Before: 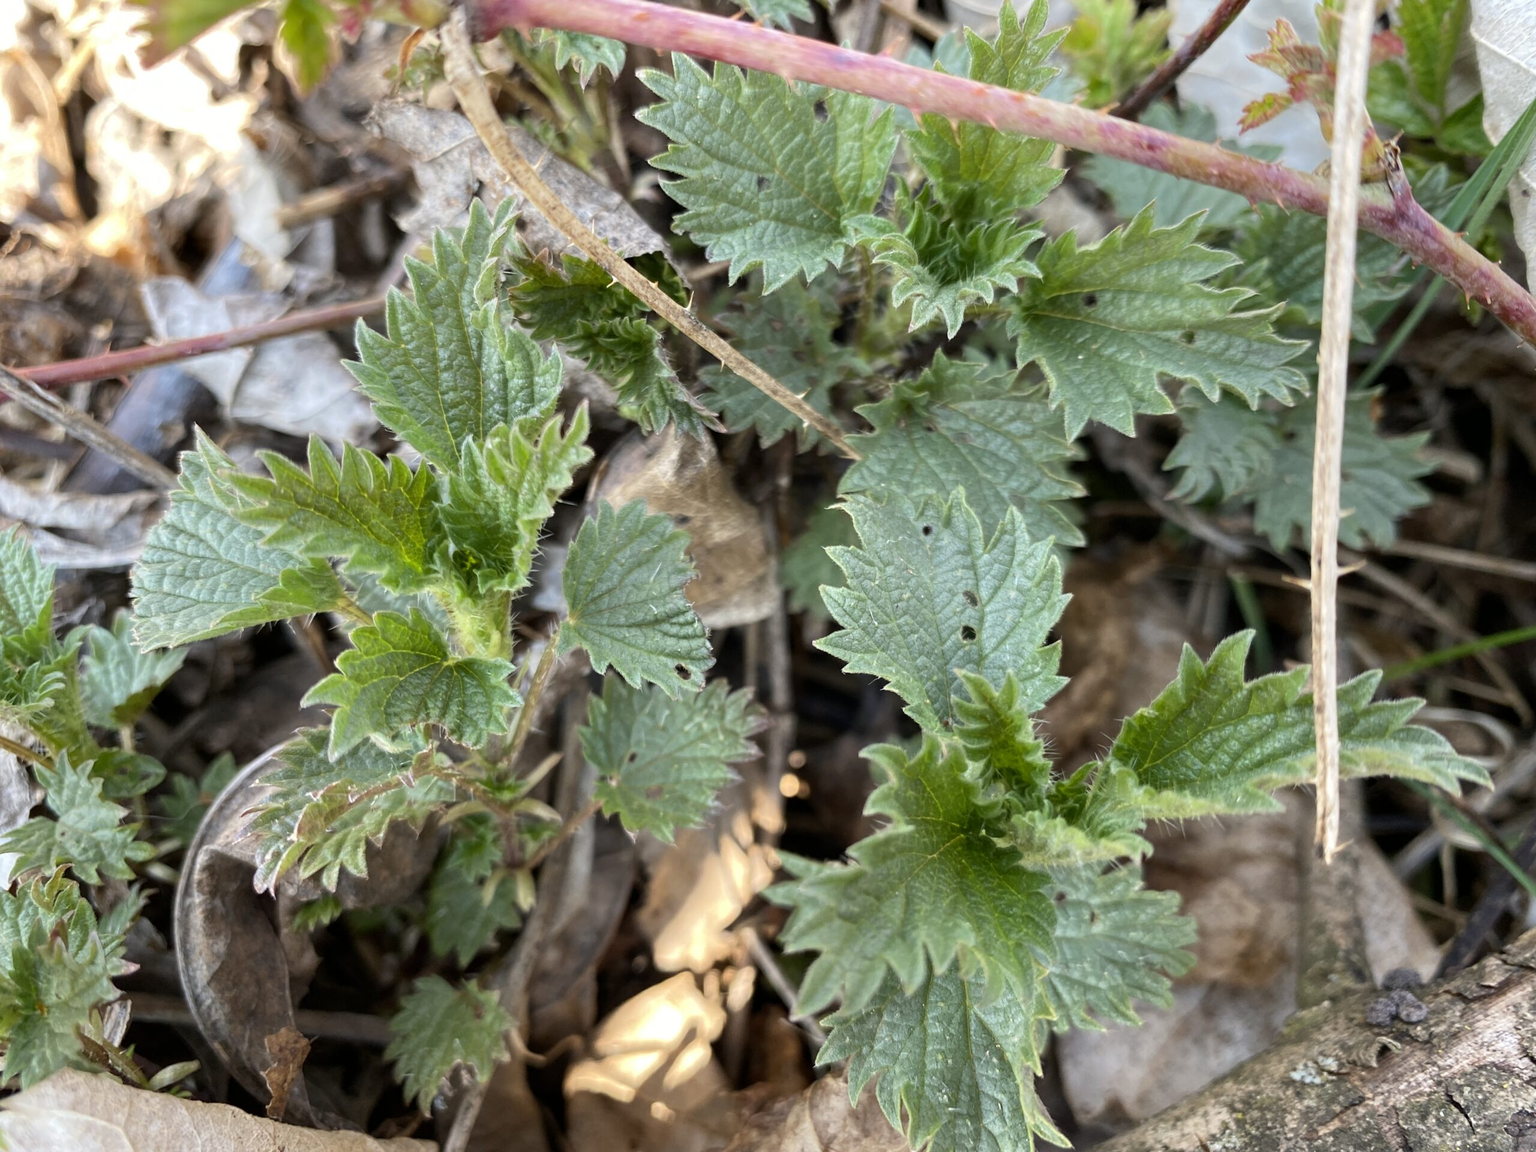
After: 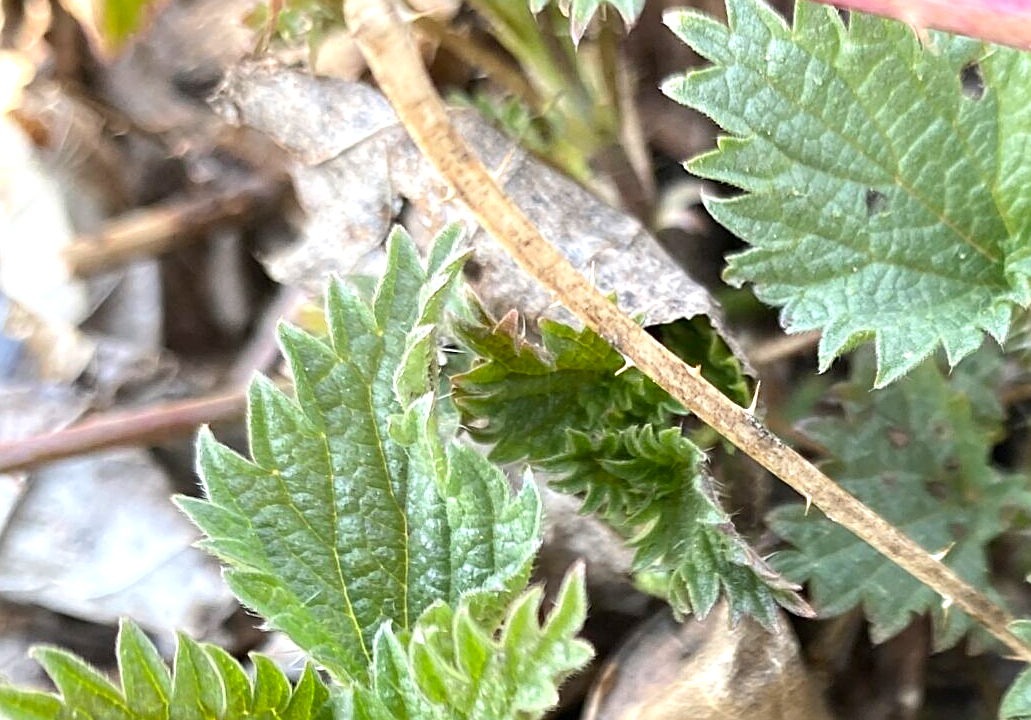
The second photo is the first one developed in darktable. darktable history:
exposure: black level correction 0, exposure 0.595 EV, compensate highlight preservation false
sharpen: radius 1.942
crop: left 15.503%, top 5.445%, right 44.212%, bottom 57.039%
